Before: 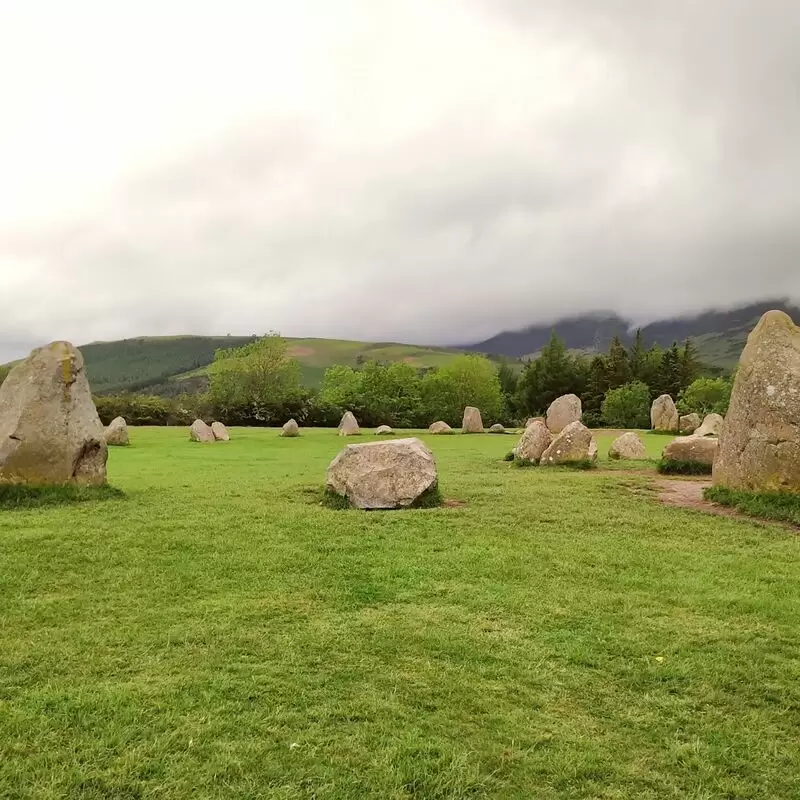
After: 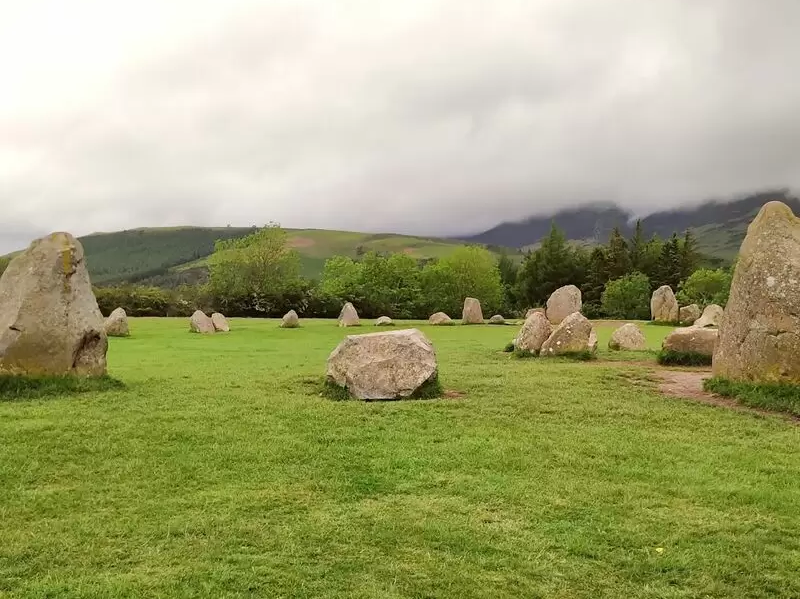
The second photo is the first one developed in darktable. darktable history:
crop: top 13.74%, bottom 11.323%
